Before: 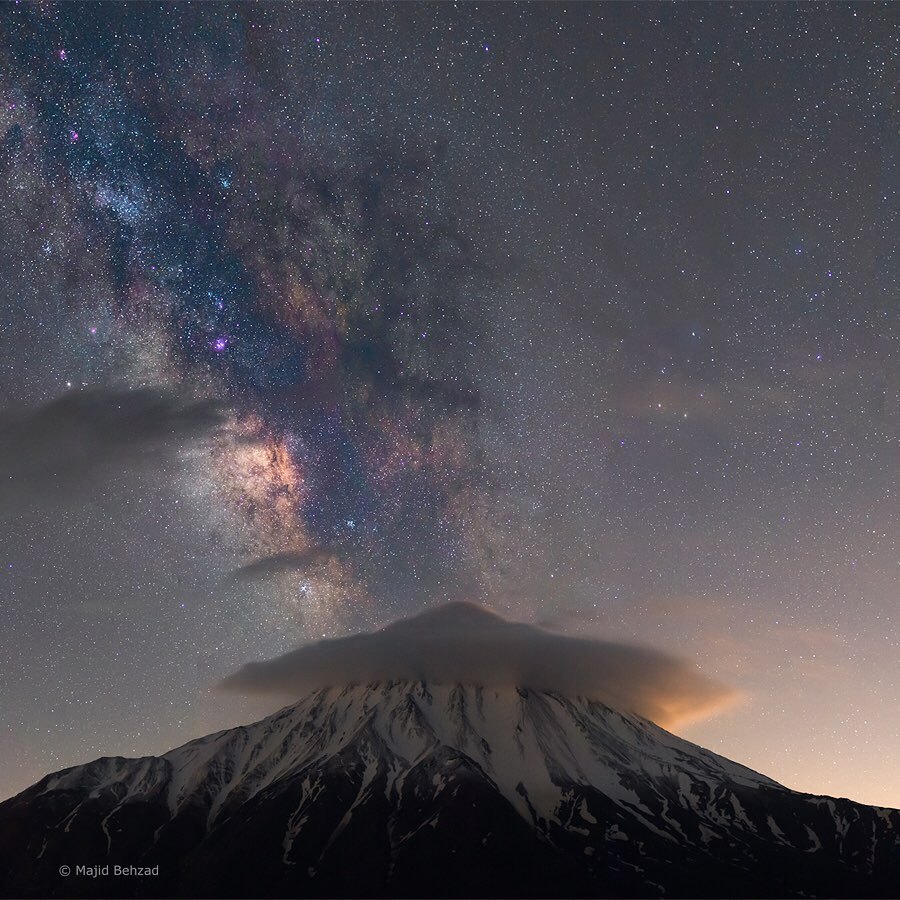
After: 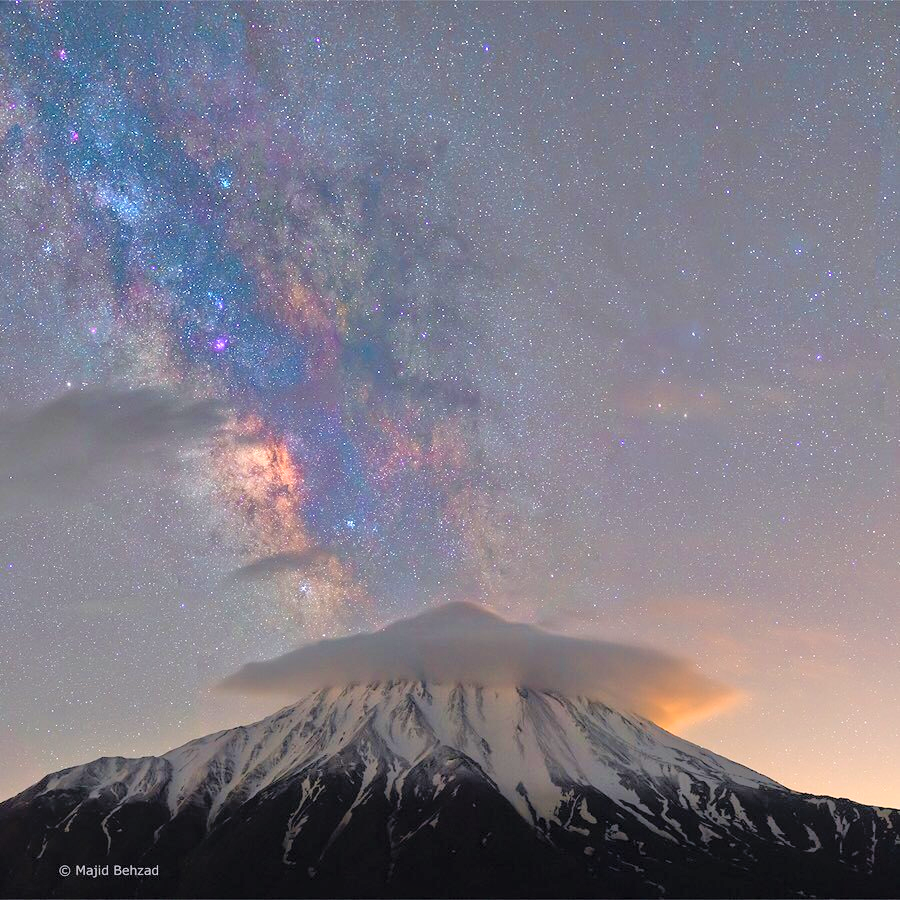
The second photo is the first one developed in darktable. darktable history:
tone equalizer: -7 EV 0.146 EV, -6 EV 0.638 EV, -5 EV 1.18 EV, -4 EV 1.36 EV, -3 EV 1.17 EV, -2 EV 0.6 EV, -1 EV 0.168 EV
shadows and highlights: shadows 25.33, highlights -25.83
color zones: curves: ch0 [(0.002, 0.593) (0.143, 0.417) (0.285, 0.541) (0.455, 0.289) (0.608, 0.327) (0.727, 0.283) (0.869, 0.571) (1, 0.603)]; ch1 [(0, 0) (0.143, 0) (0.286, 0) (0.429, 0) (0.571, 0) (0.714, 0) (0.857, 0)], mix -131.39%
contrast brightness saturation: brightness 0.148
